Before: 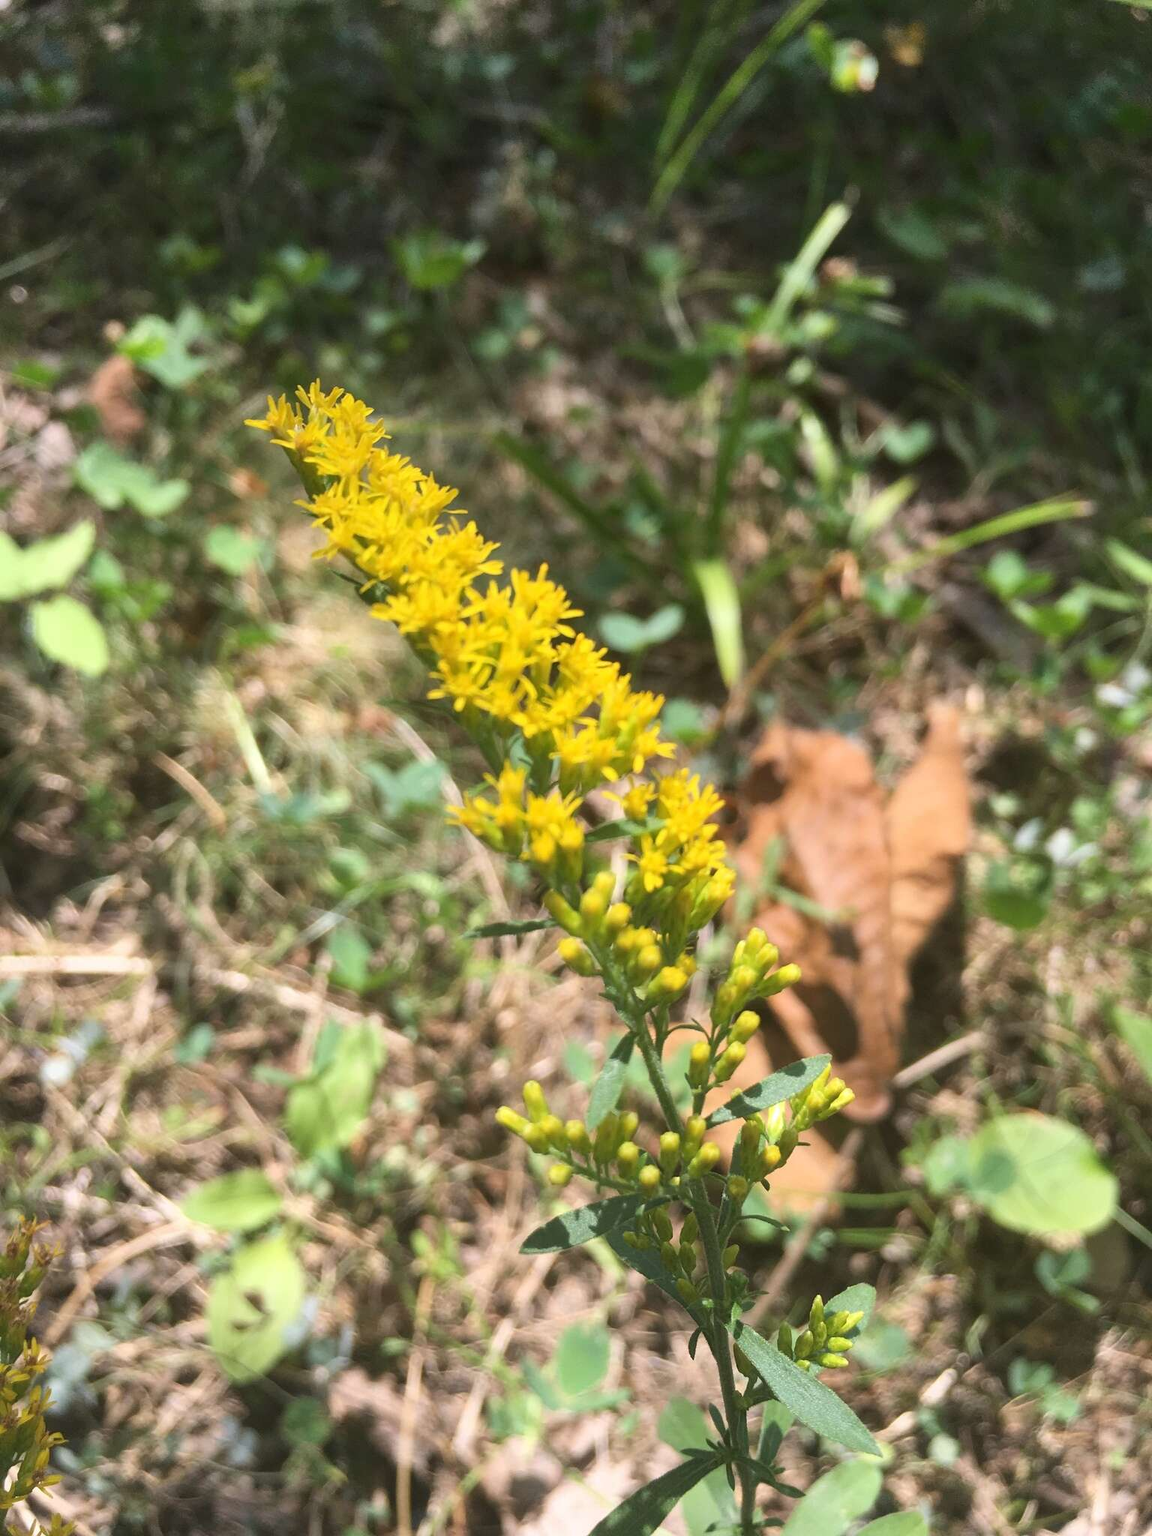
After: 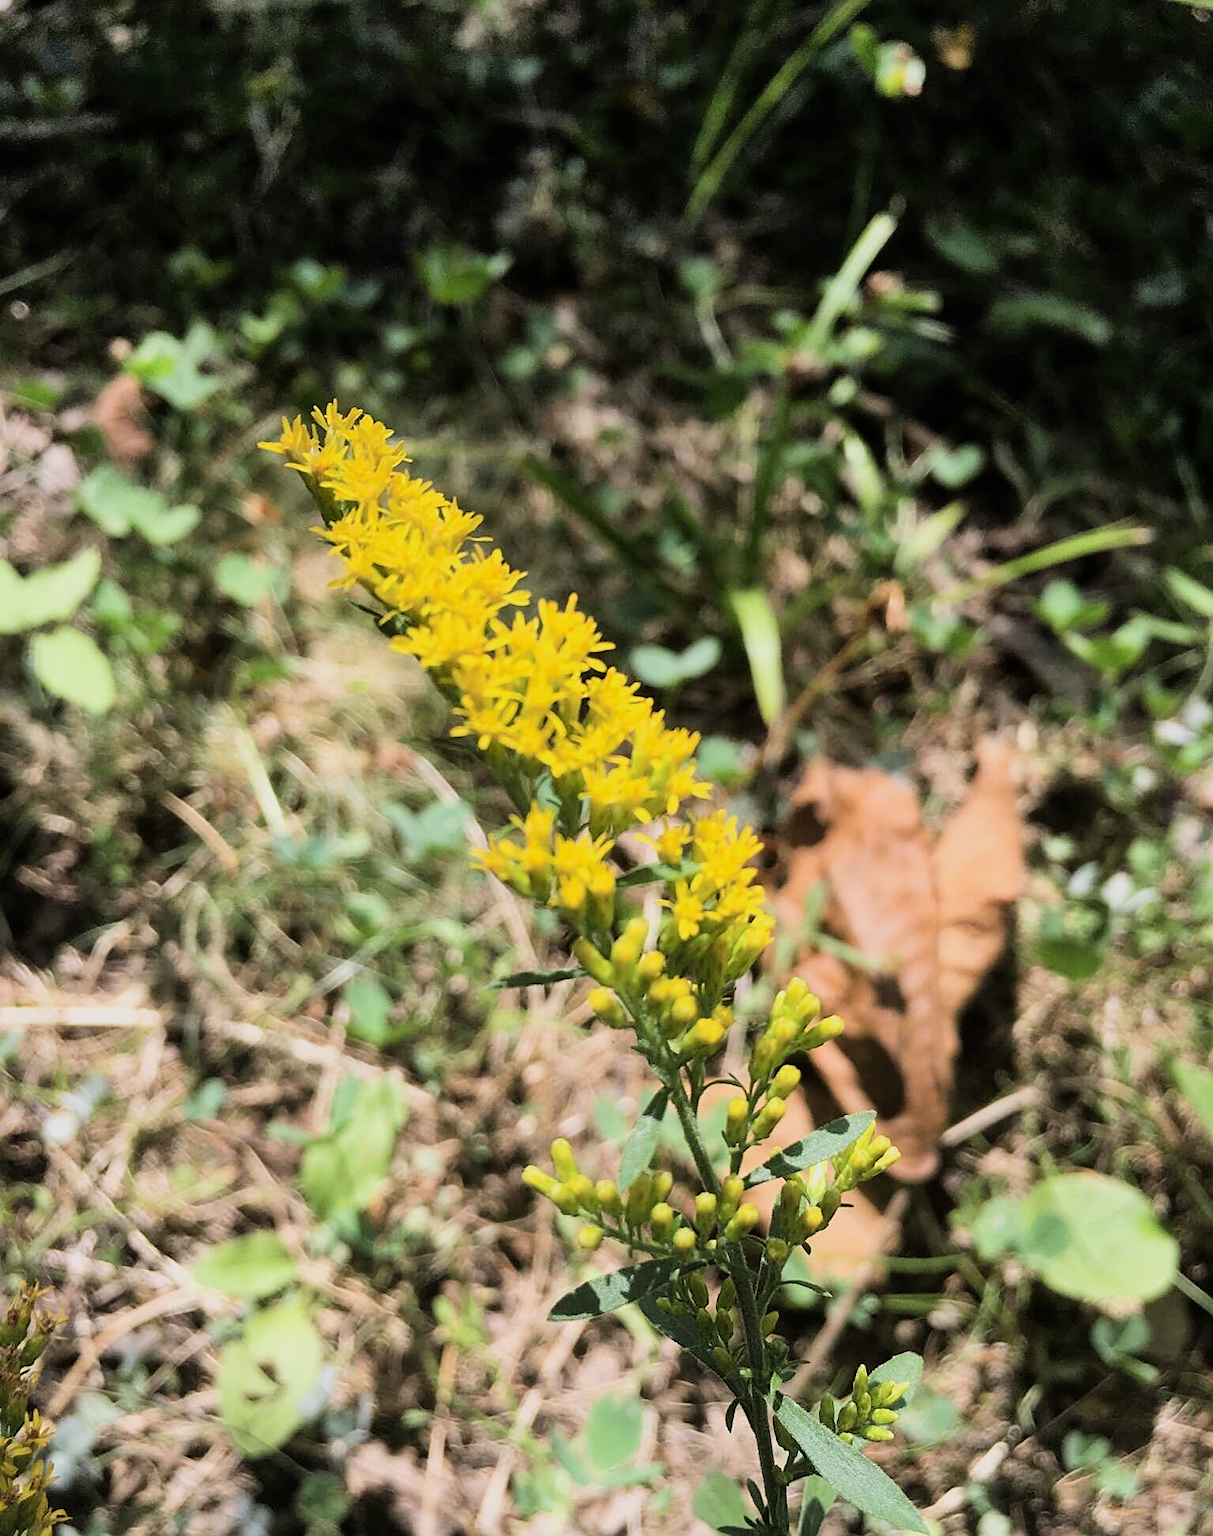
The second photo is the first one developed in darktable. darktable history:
crop and rotate: top 0.007%, bottom 5.059%
sharpen: on, module defaults
filmic rgb: black relative exposure -5.07 EV, white relative exposure 3.97 EV, hardness 2.88, contrast 1.409, highlights saturation mix -30.24%
